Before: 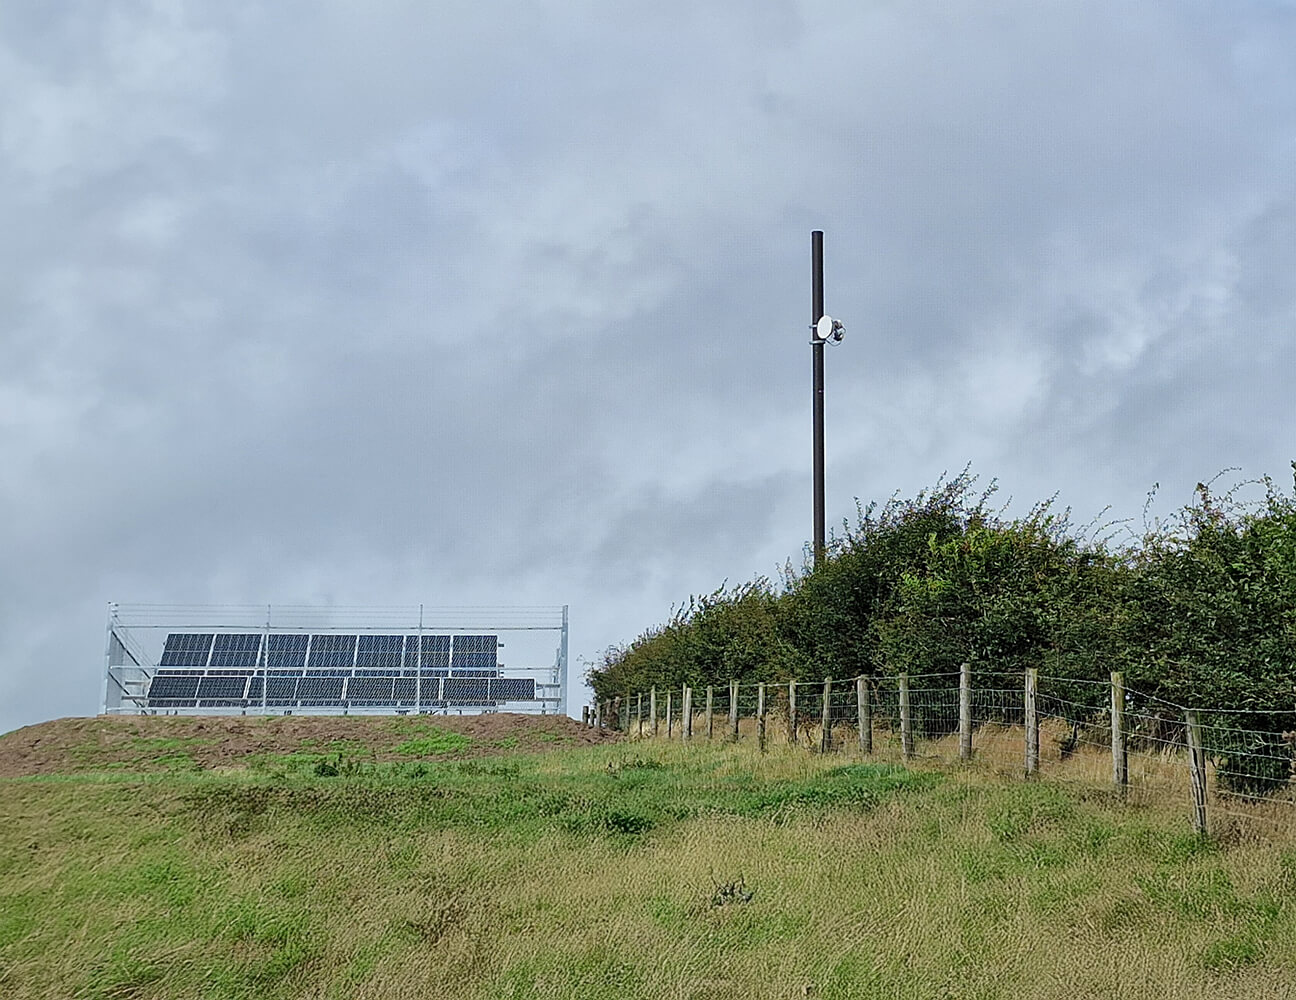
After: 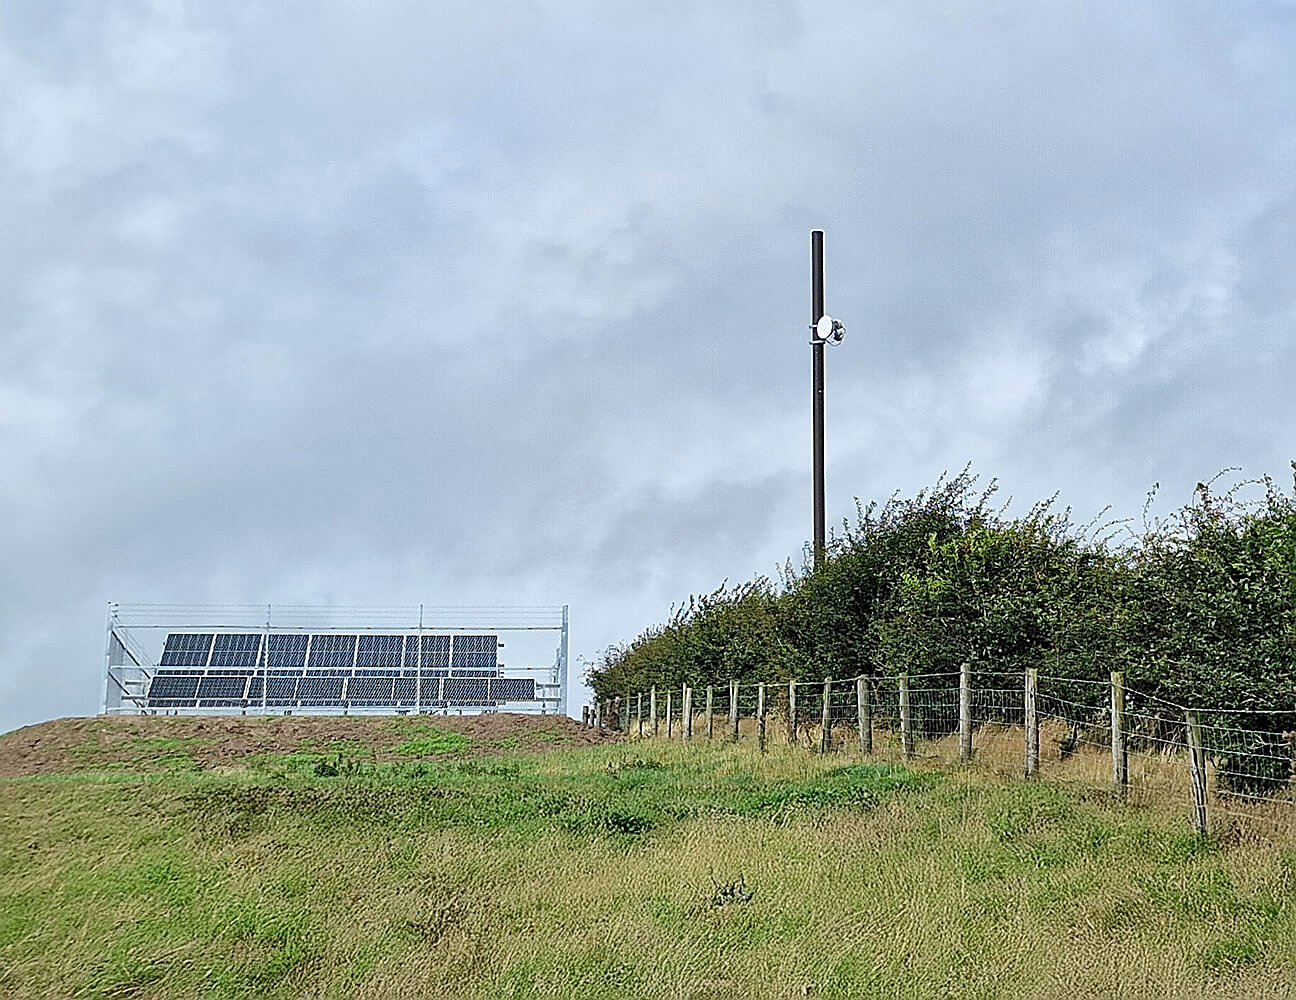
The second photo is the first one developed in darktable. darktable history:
sharpen: on, module defaults
exposure: exposure 0.258 EV, compensate highlight preservation false
